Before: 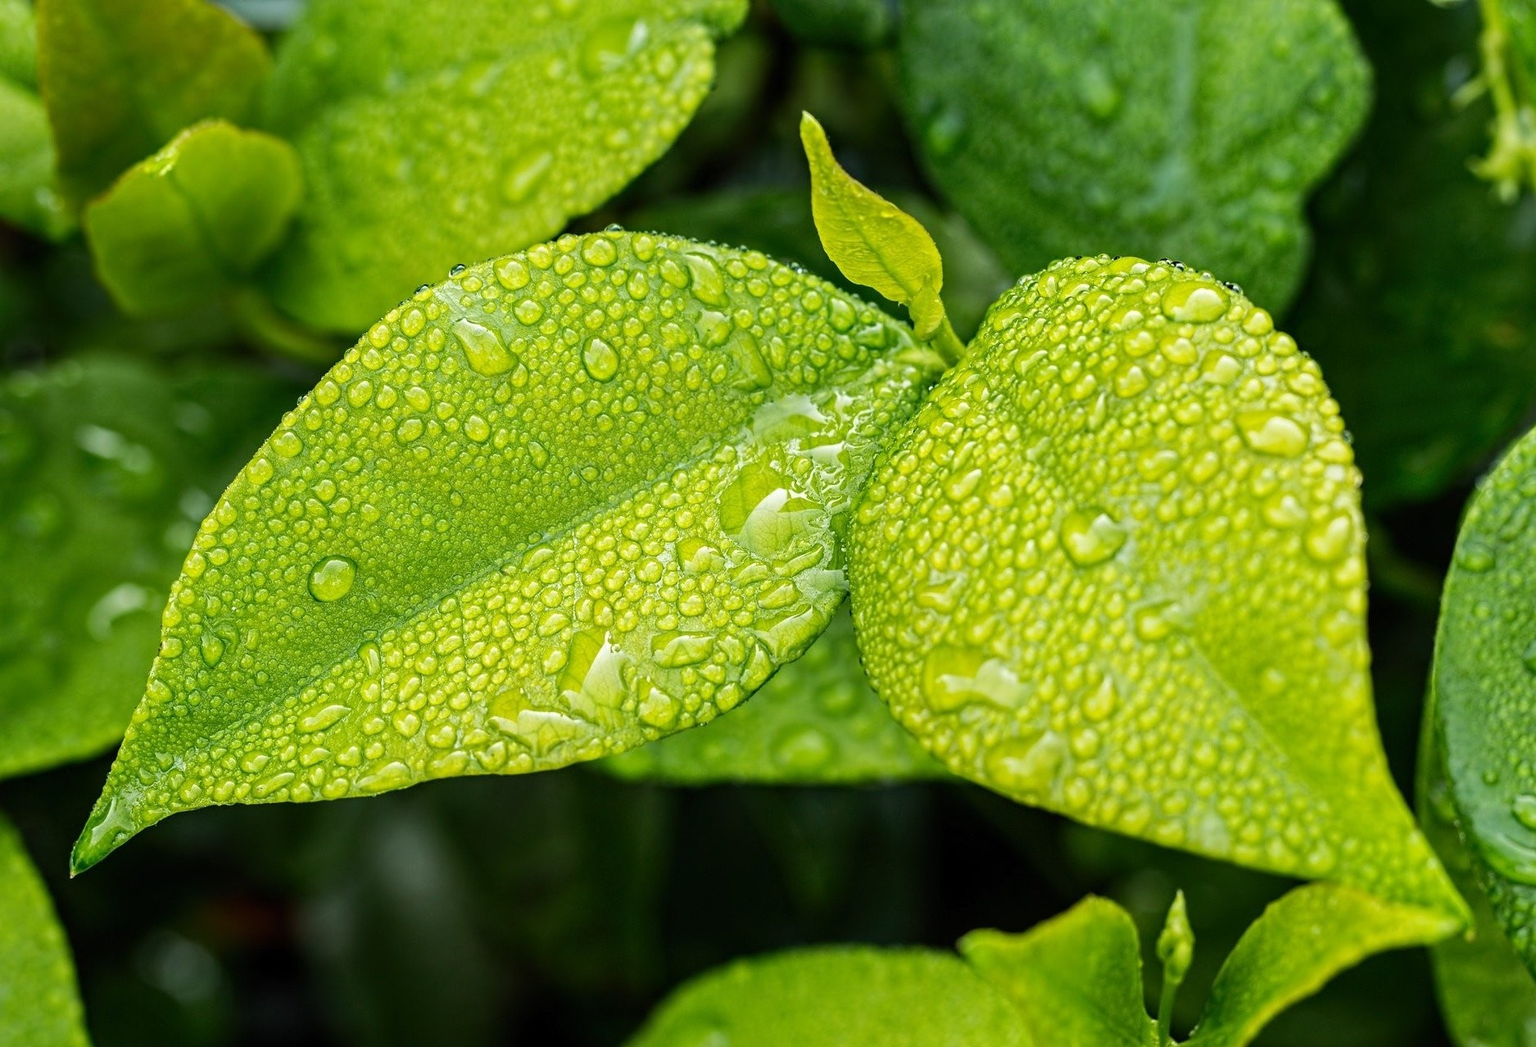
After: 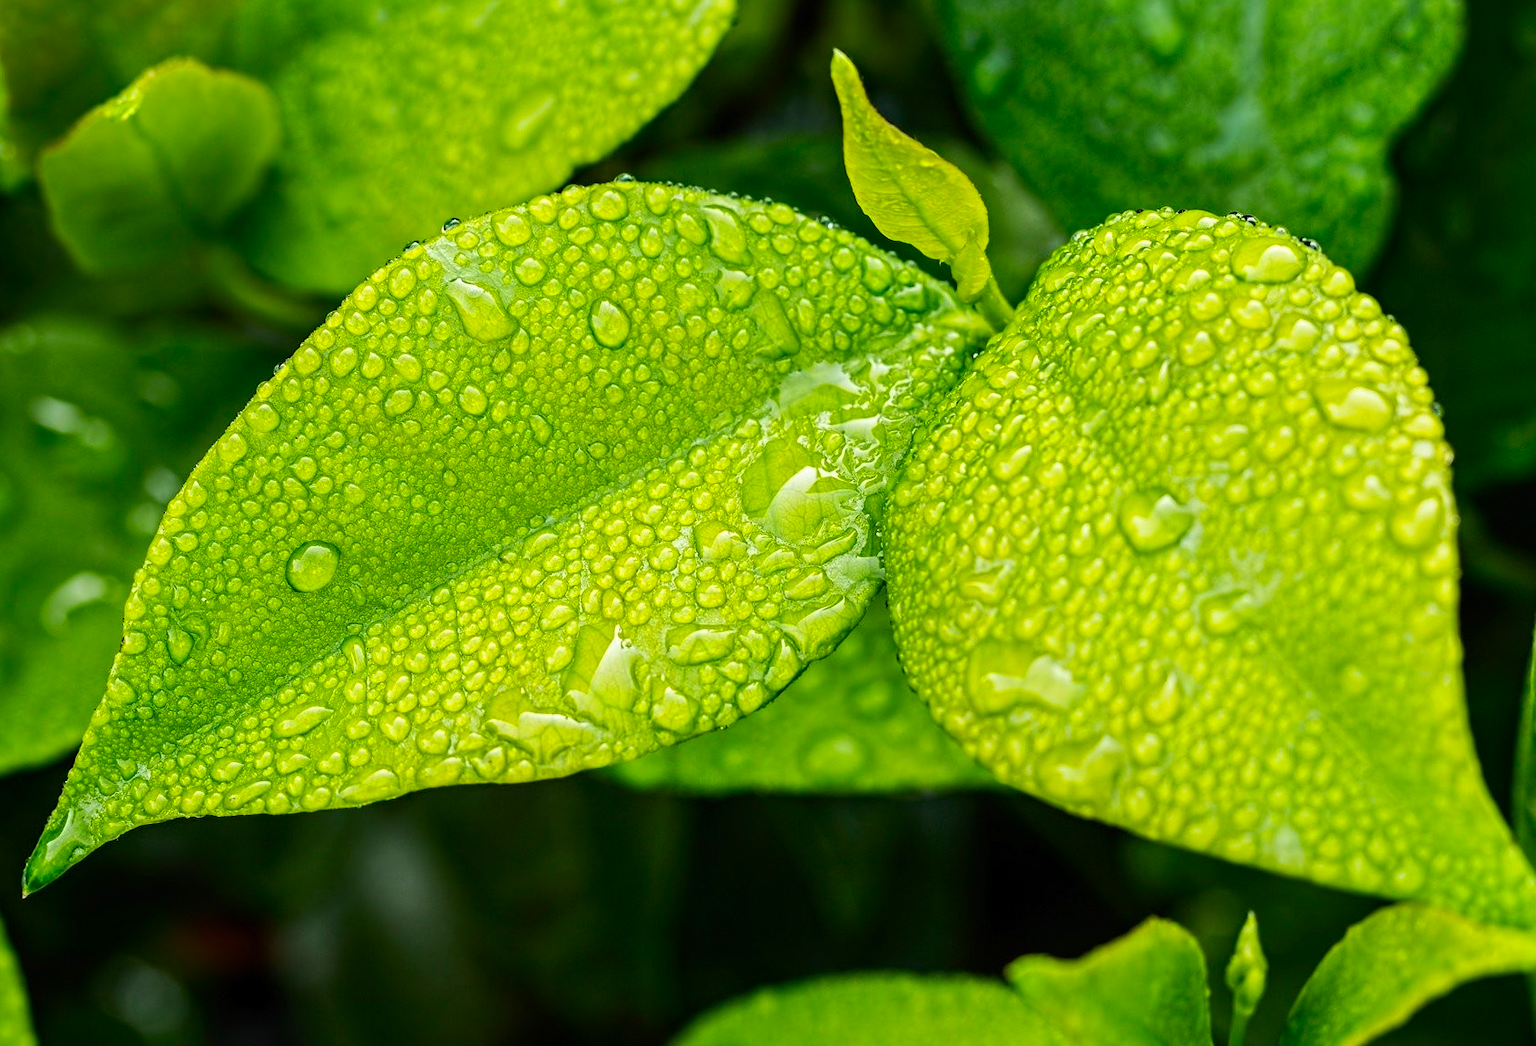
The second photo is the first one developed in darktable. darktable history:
crop: left 3.305%, top 6.436%, right 6.389%, bottom 3.258%
contrast brightness saturation: contrast 0.09, saturation 0.28
